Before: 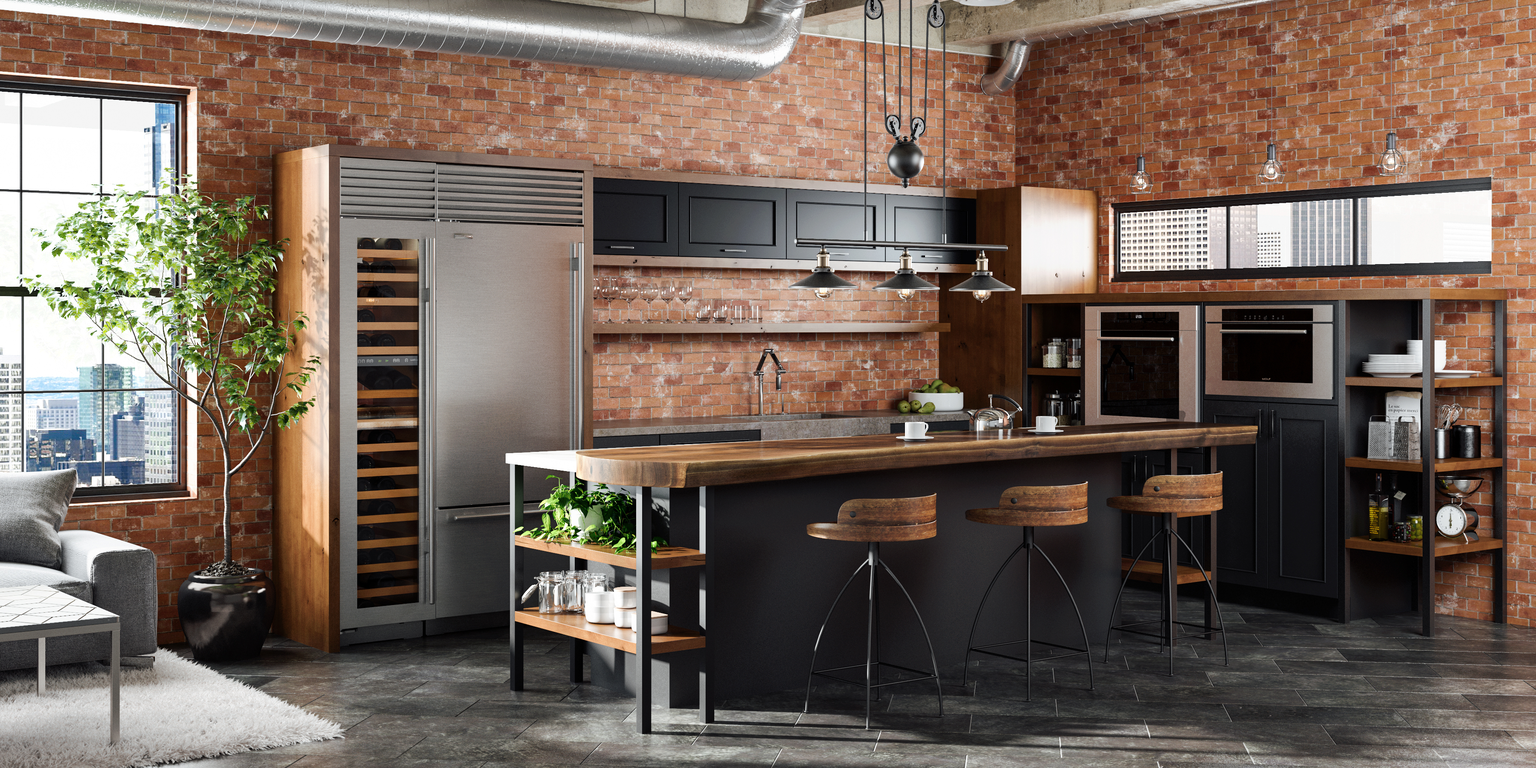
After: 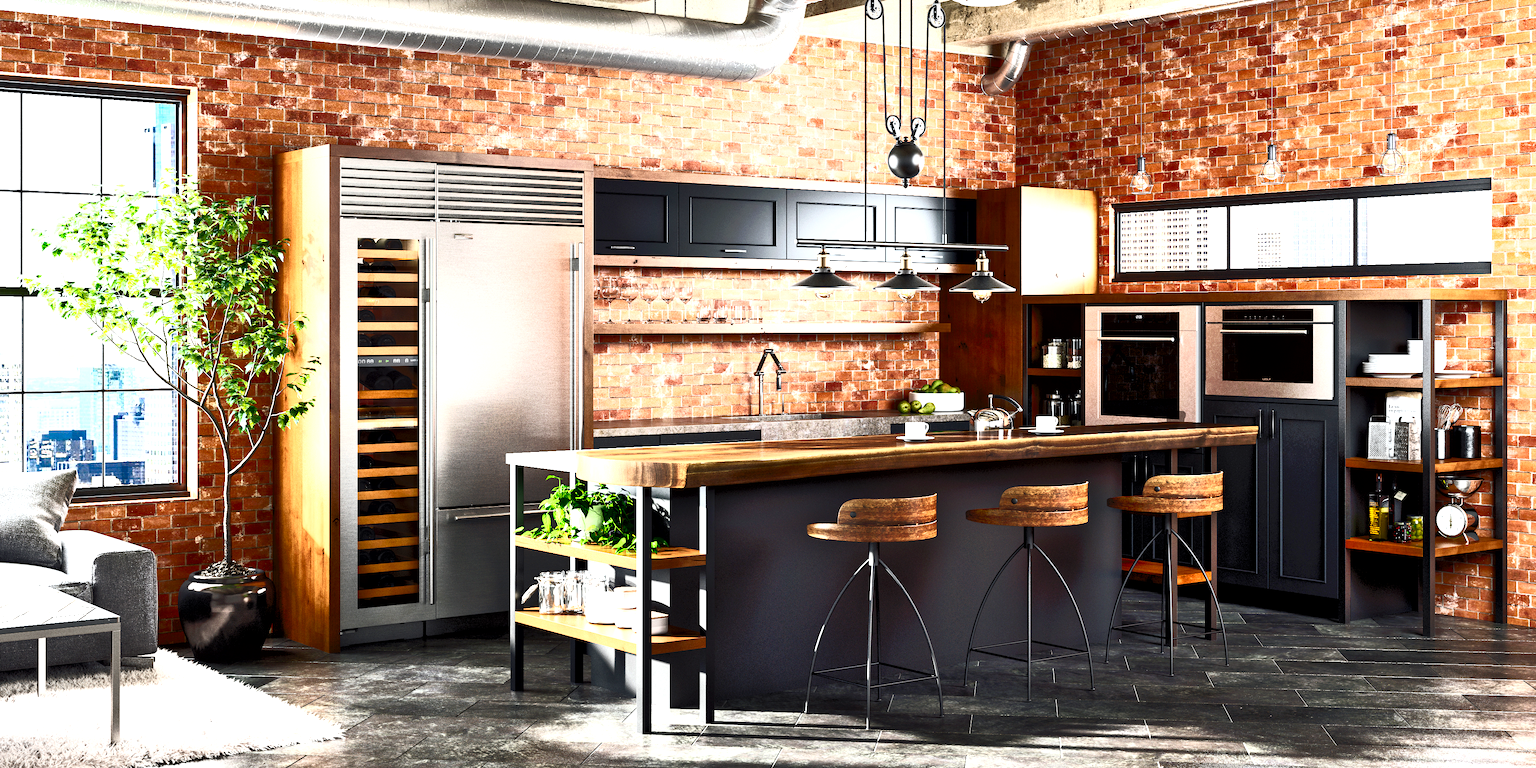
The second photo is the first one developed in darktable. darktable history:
exposure: black level correction 0.004, exposure 0.014 EV, compensate highlight preservation false
contrast brightness saturation: contrast 0.83, brightness 0.59, saturation 0.59
shadows and highlights: radius 44.78, white point adjustment 6.64, compress 79.65%, highlights color adjustment 78.42%, soften with gaussian
